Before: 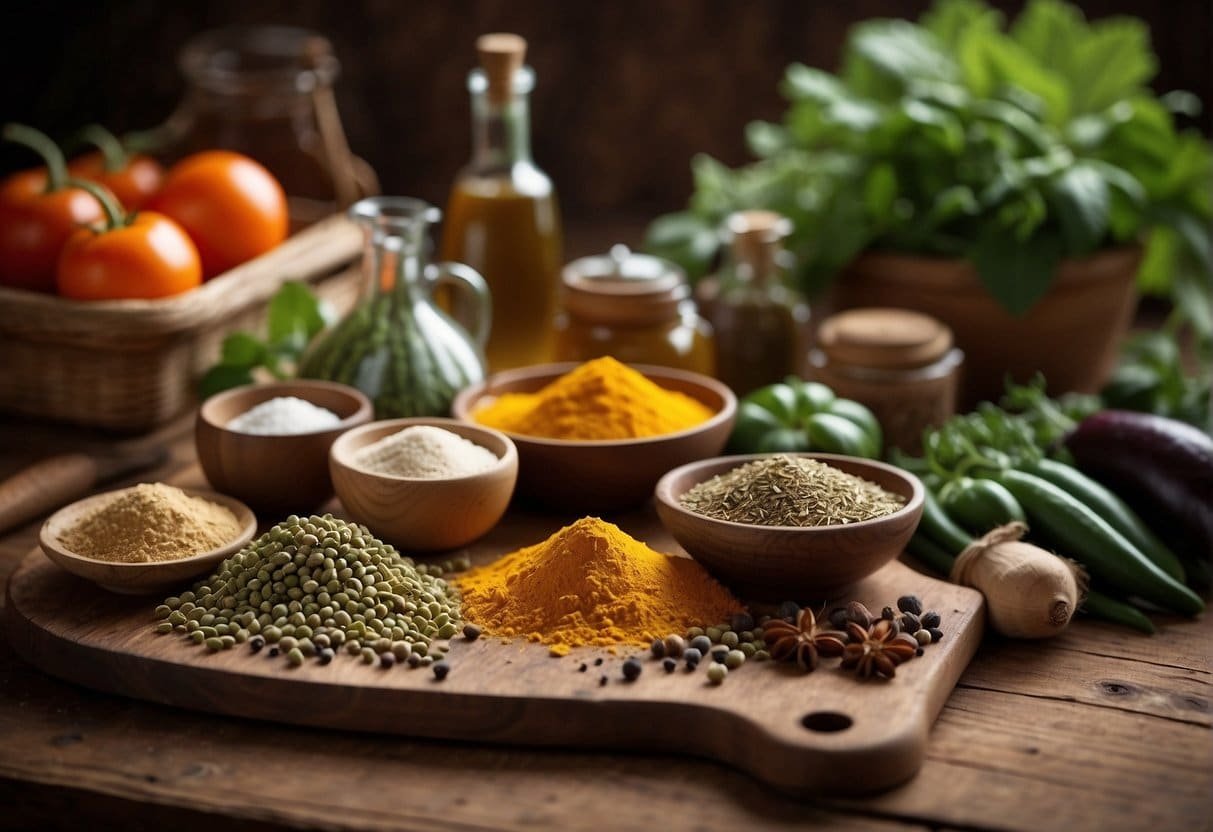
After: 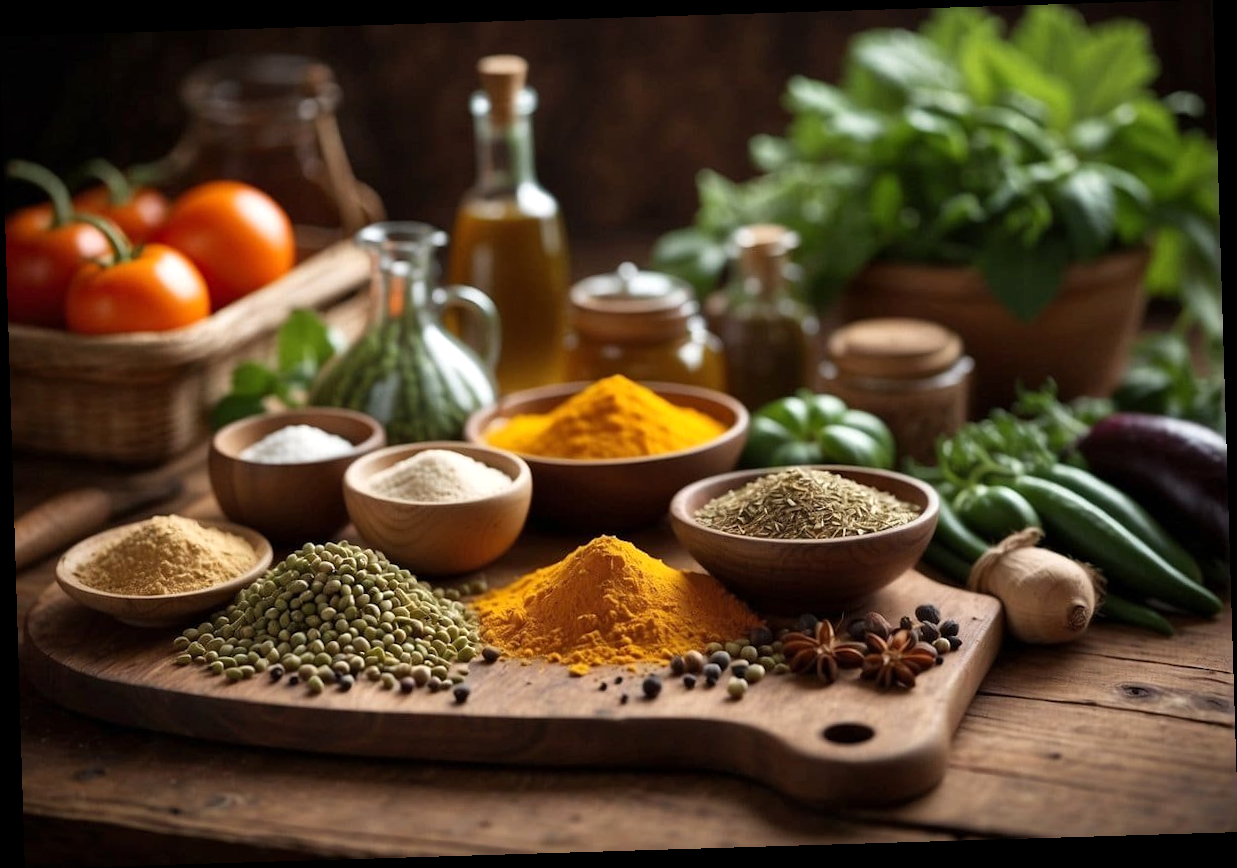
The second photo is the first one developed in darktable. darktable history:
rotate and perspective: rotation -1.75°, automatic cropping off
levels: levels [0, 0.476, 0.951]
